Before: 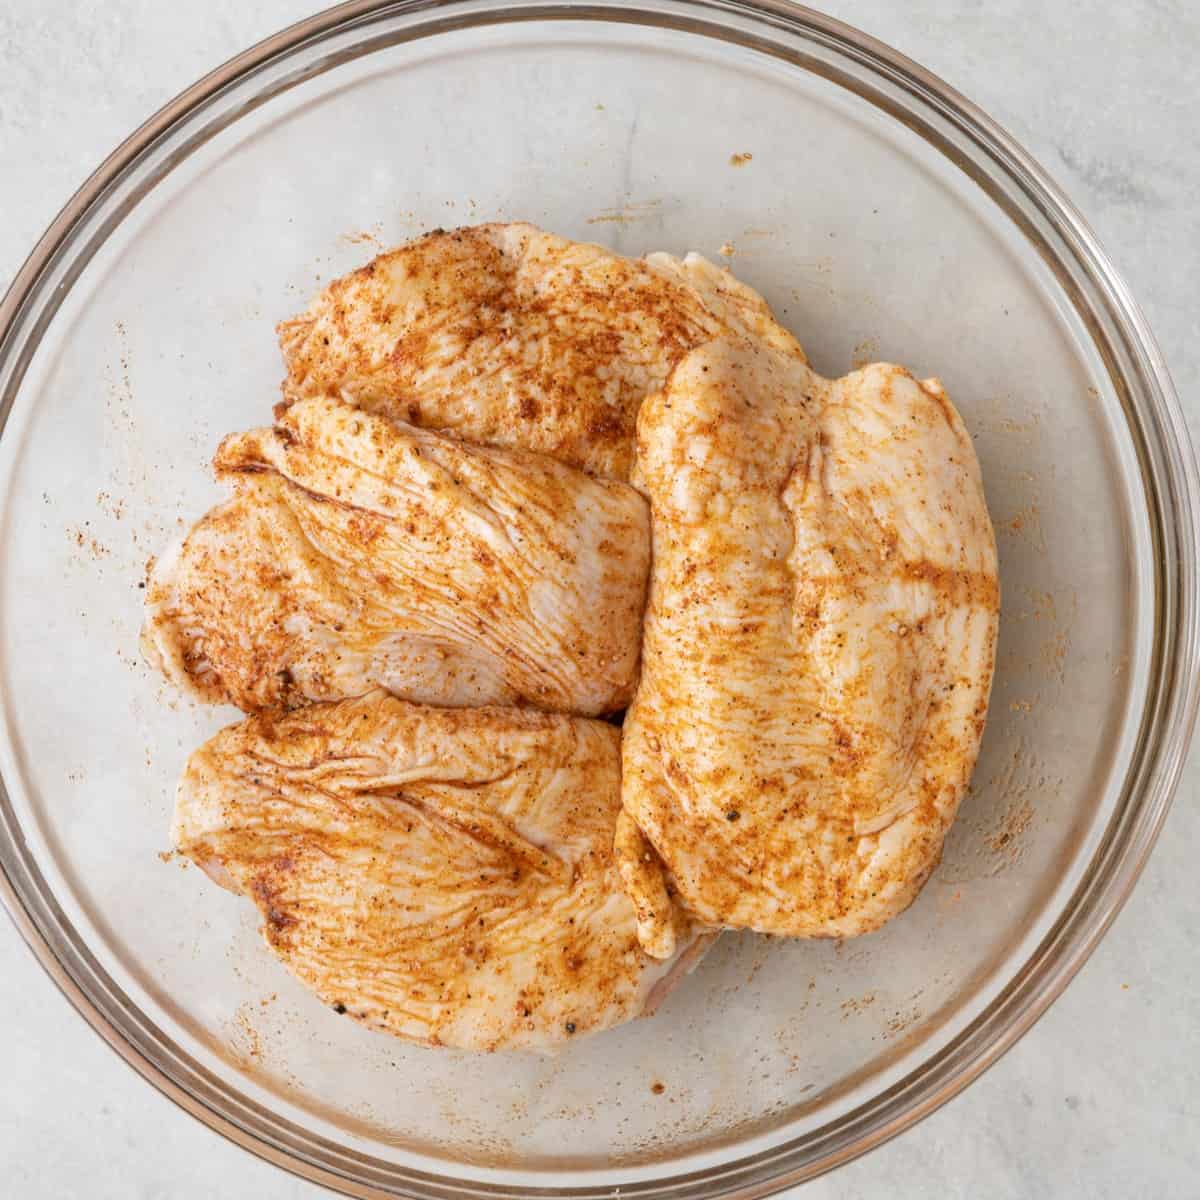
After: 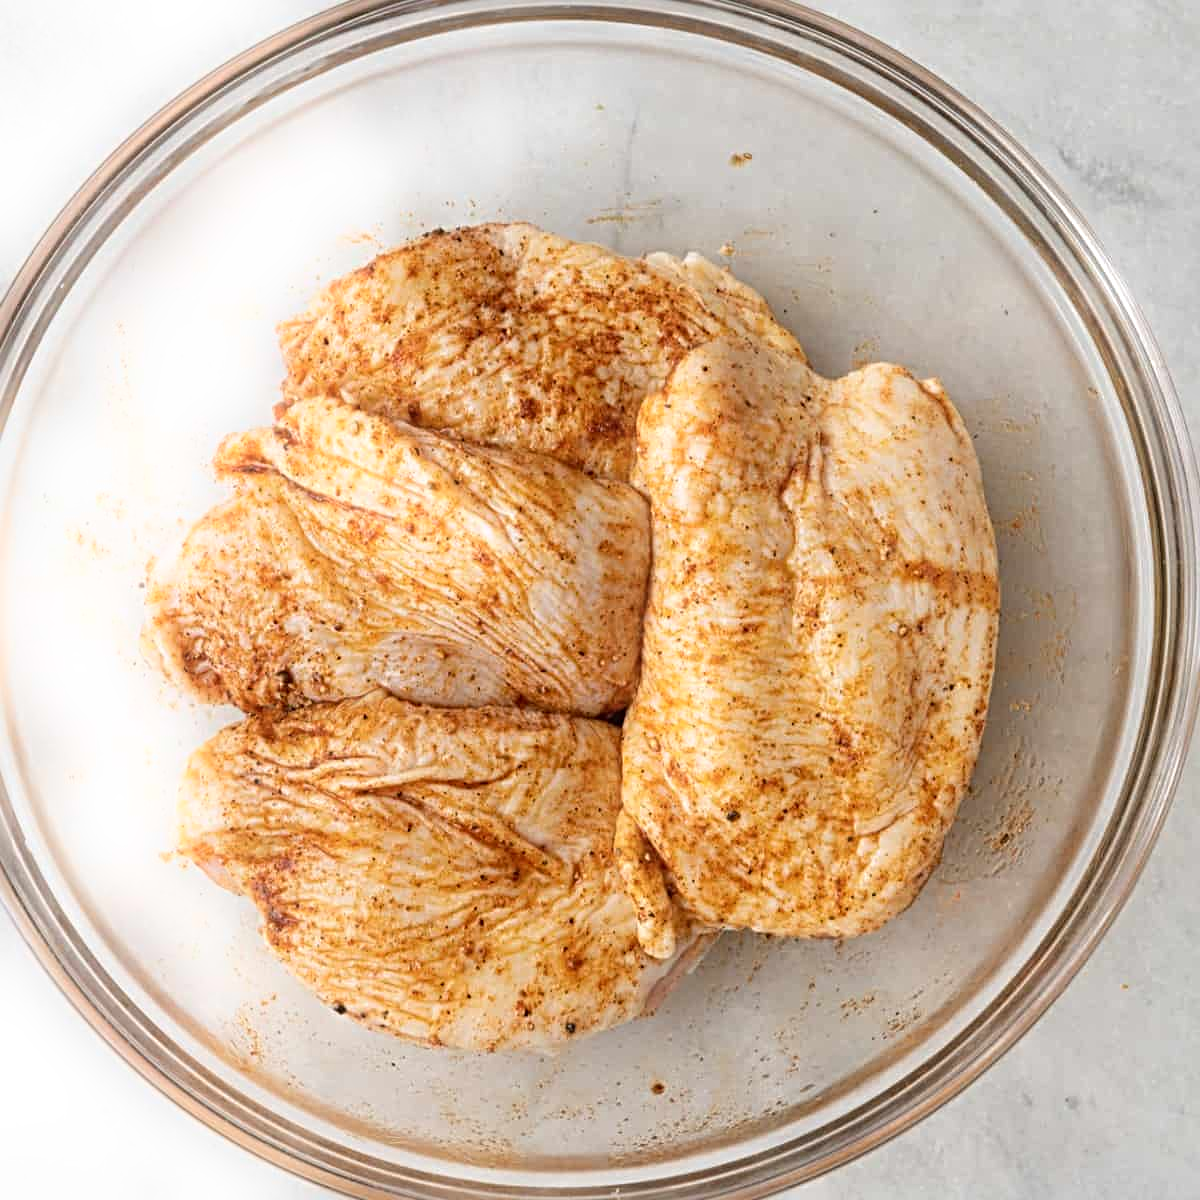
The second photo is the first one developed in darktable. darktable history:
bloom: size 5%, threshold 95%, strength 15%
sharpen: radius 4.883
